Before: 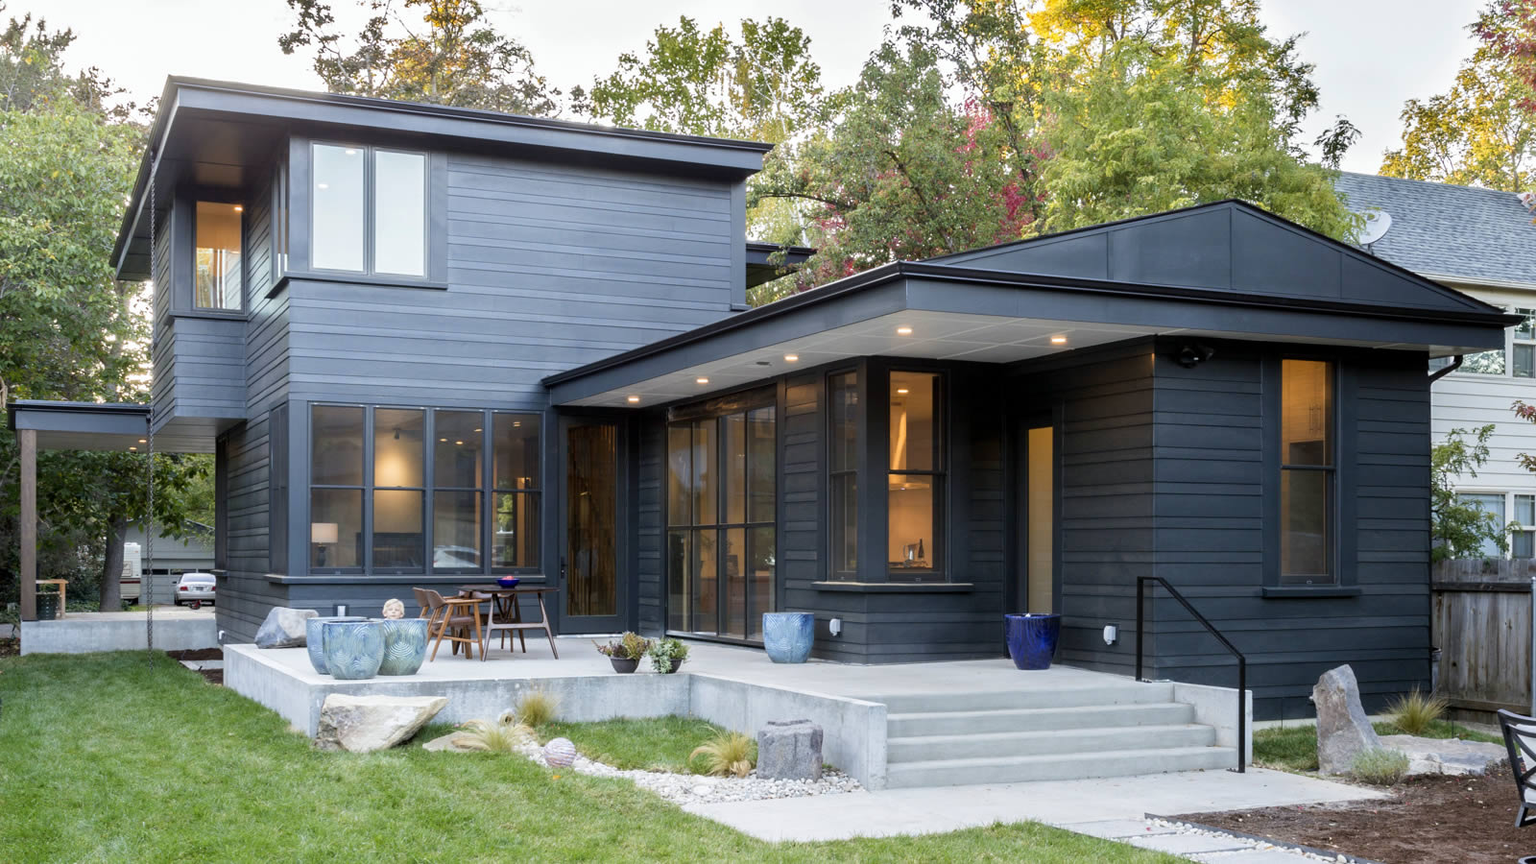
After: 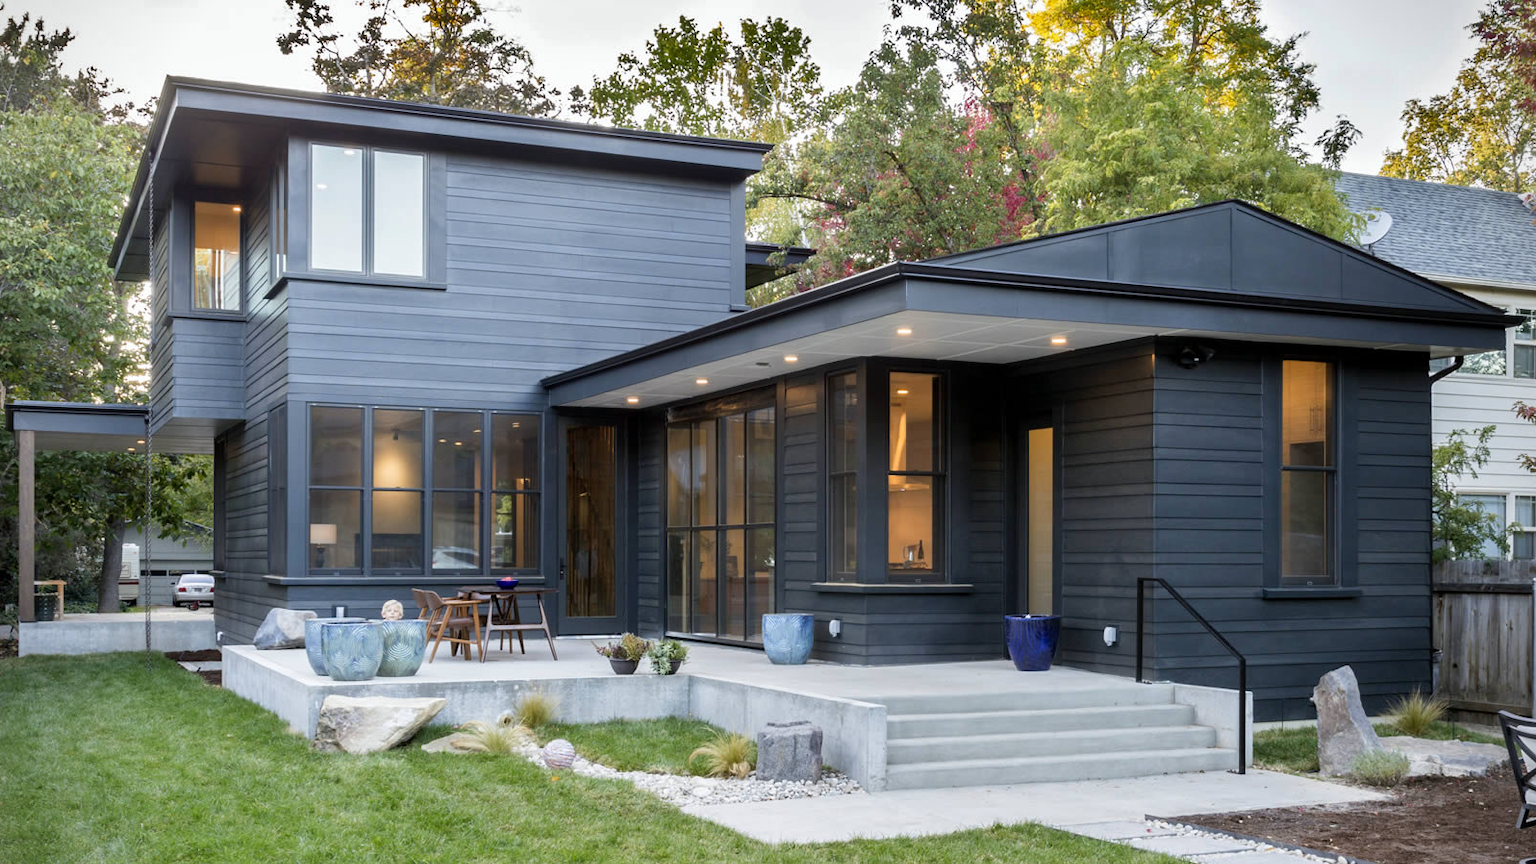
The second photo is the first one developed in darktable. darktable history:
shadows and highlights: radius 118.69, shadows 42.21, highlights -61.56, soften with gaussian
vignetting: fall-off start 91.19%
crop and rotate: left 0.126%
